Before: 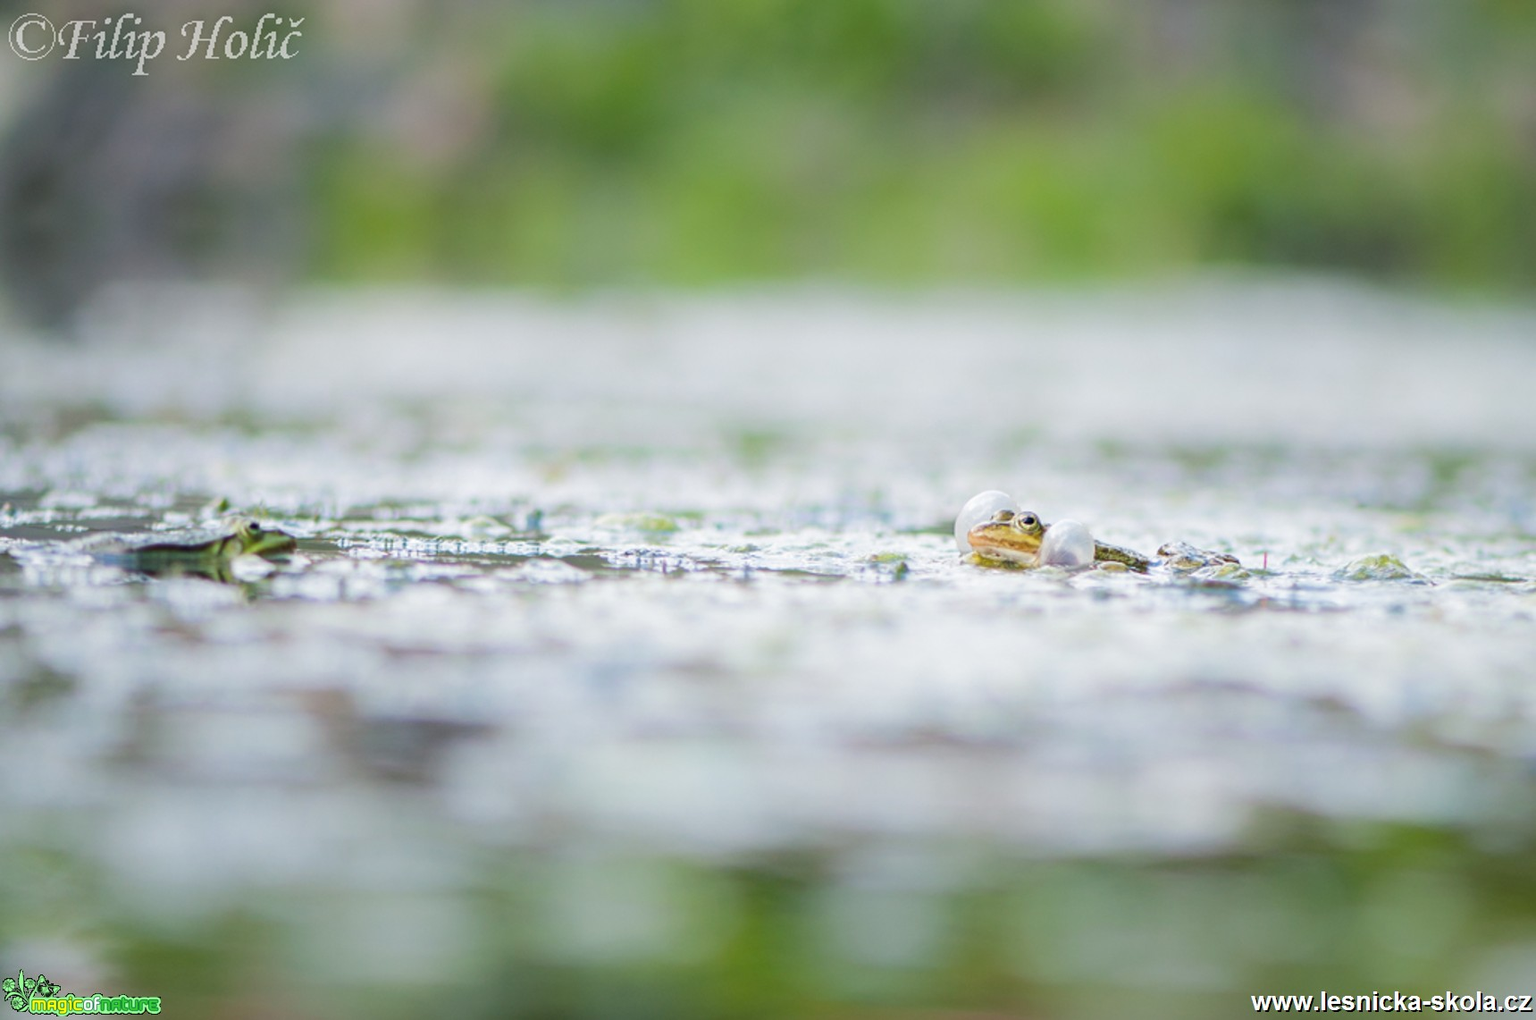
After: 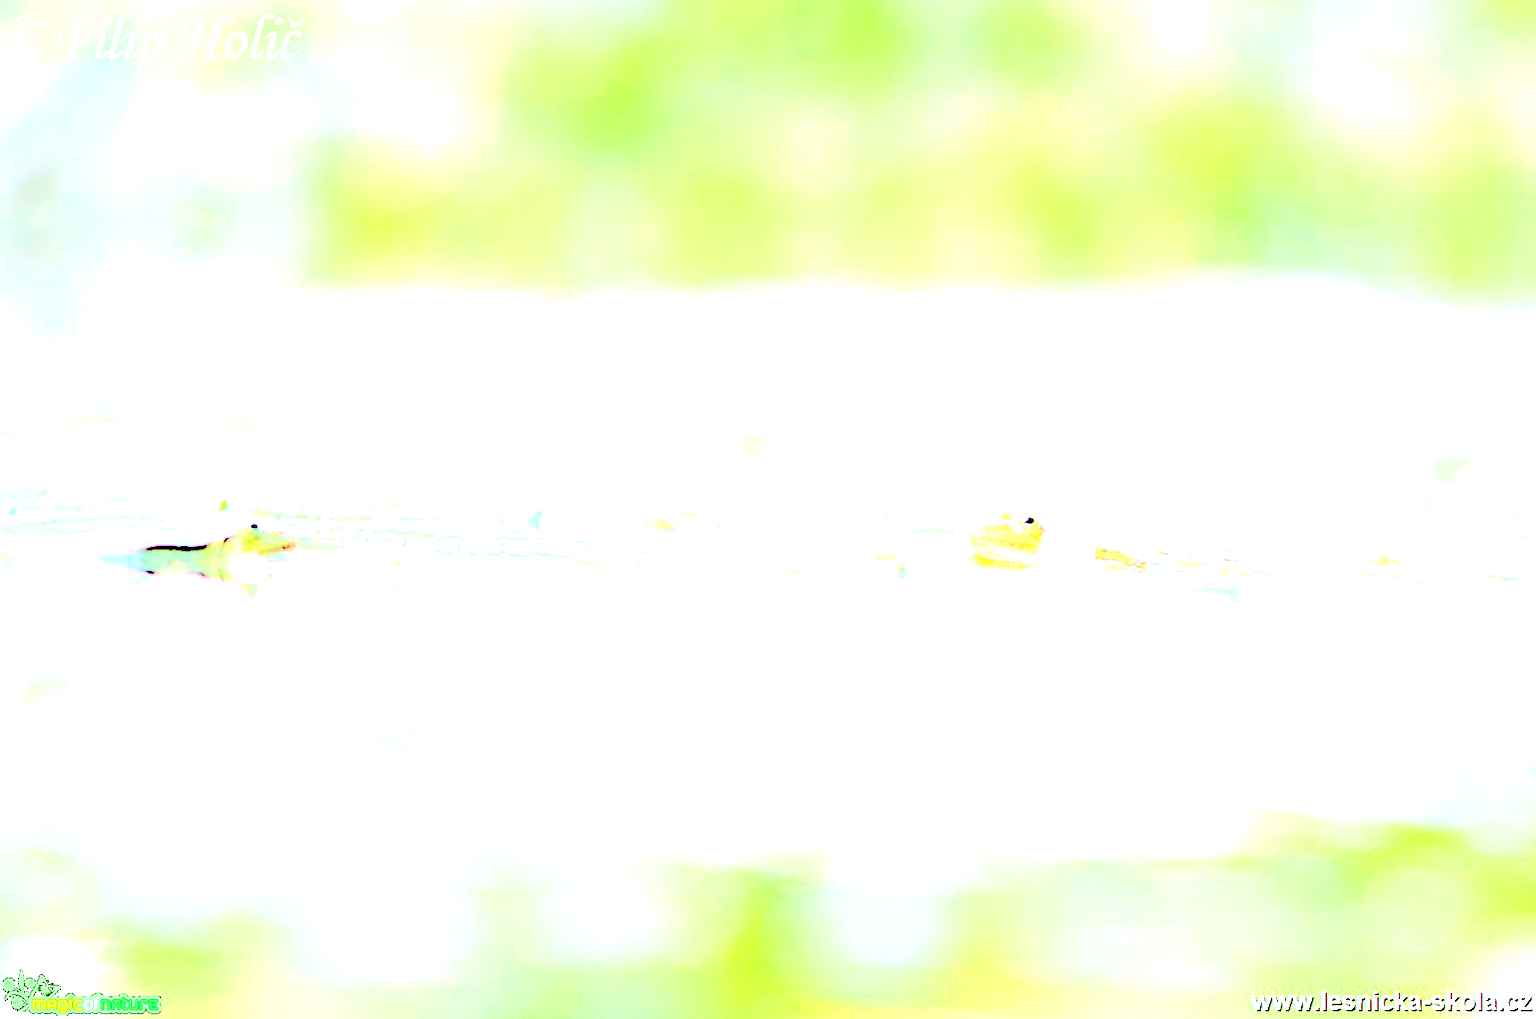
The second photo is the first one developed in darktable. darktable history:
exposure: black level correction 0, exposure 0.9 EV, compensate highlight preservation false
levels: levels [0.246, 0.246, 0.506]
